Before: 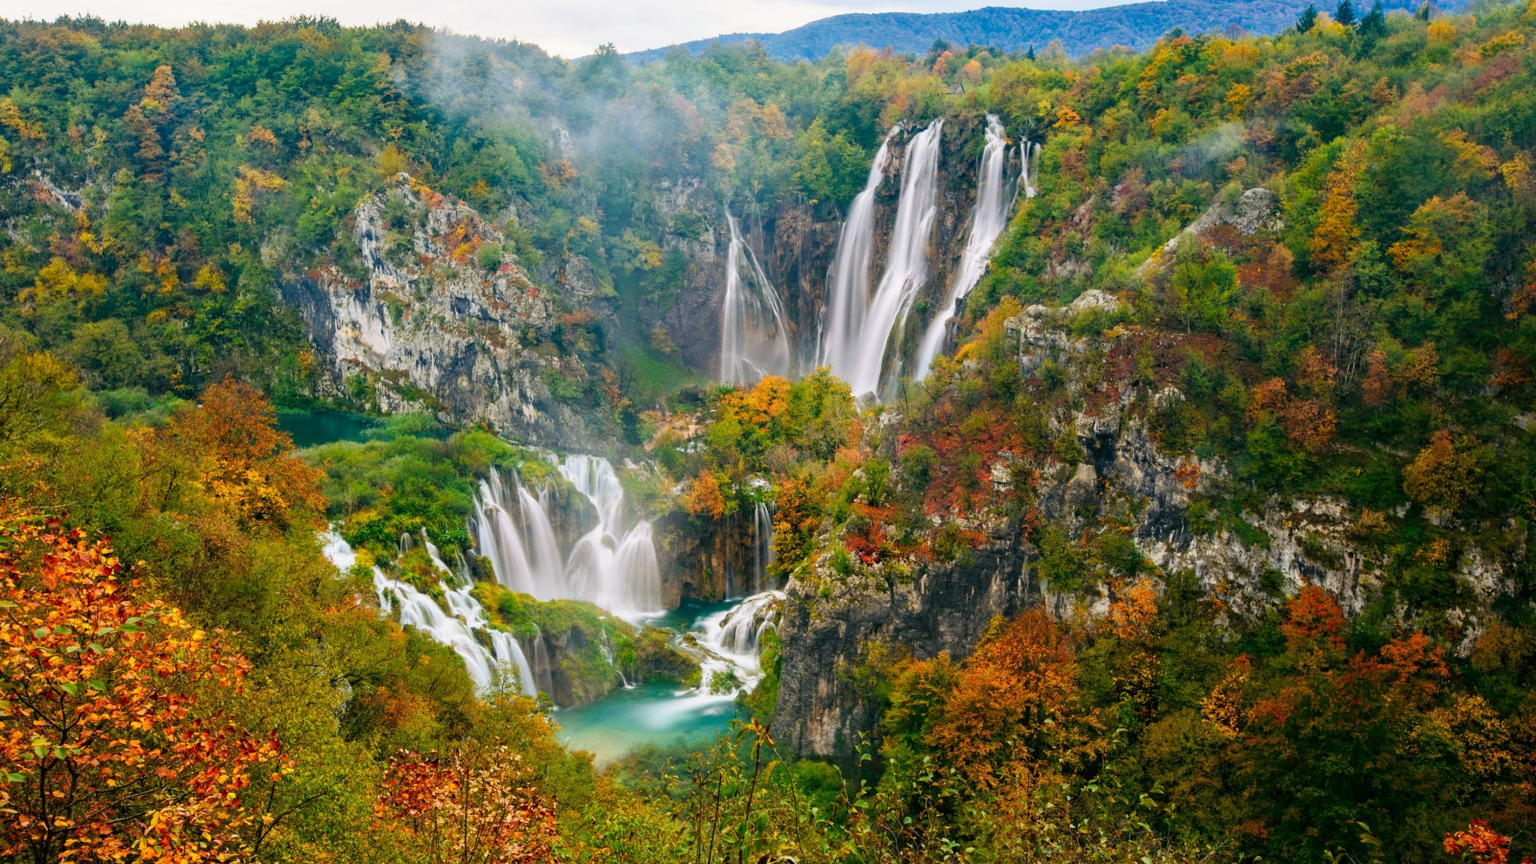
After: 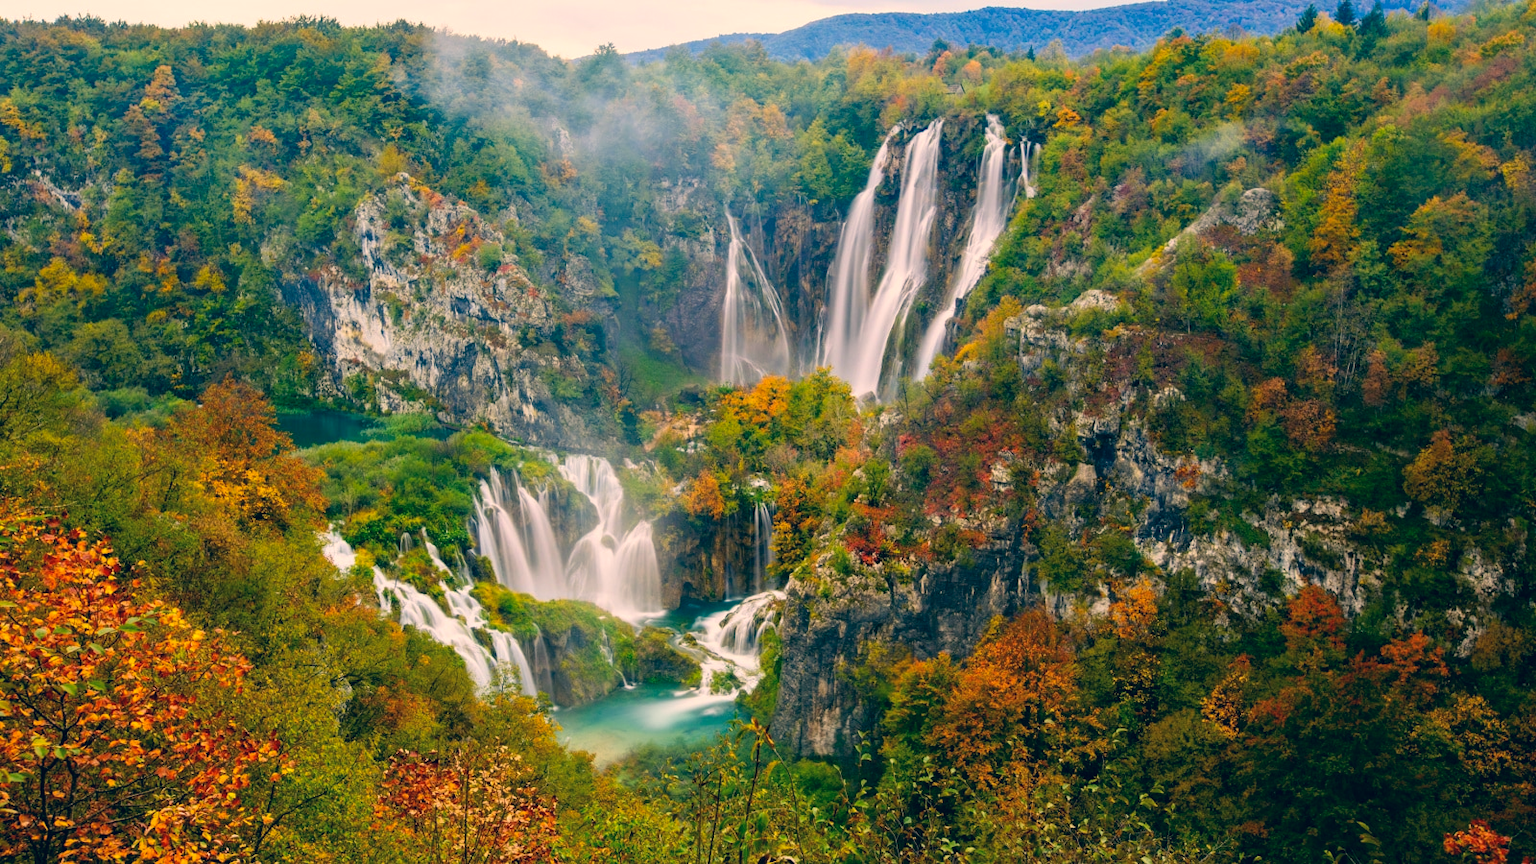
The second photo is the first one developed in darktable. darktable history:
color correction: highlights a* 10.37, highlights b* 14.53, shadows a* -10.19, shadows b* -15
